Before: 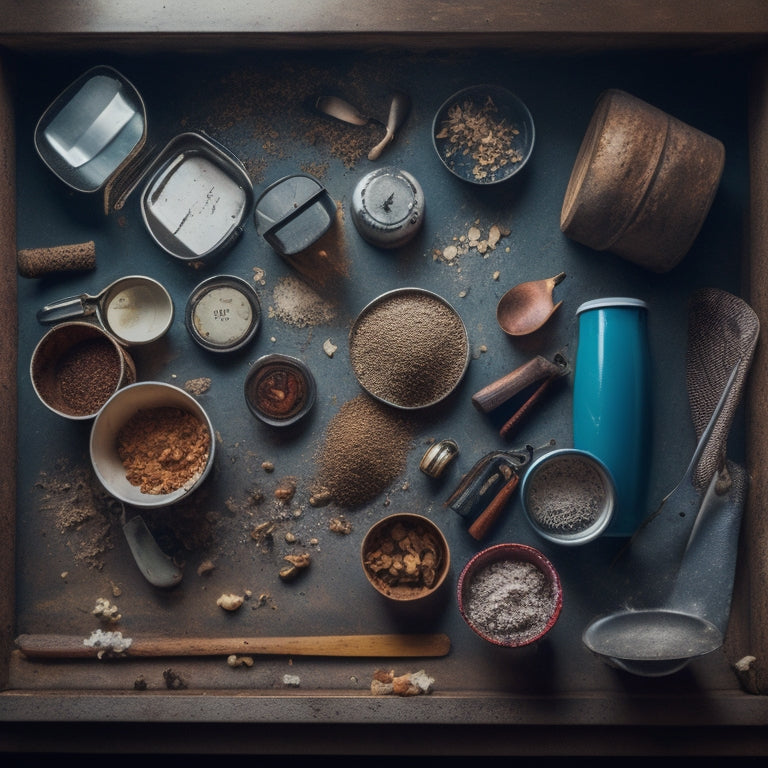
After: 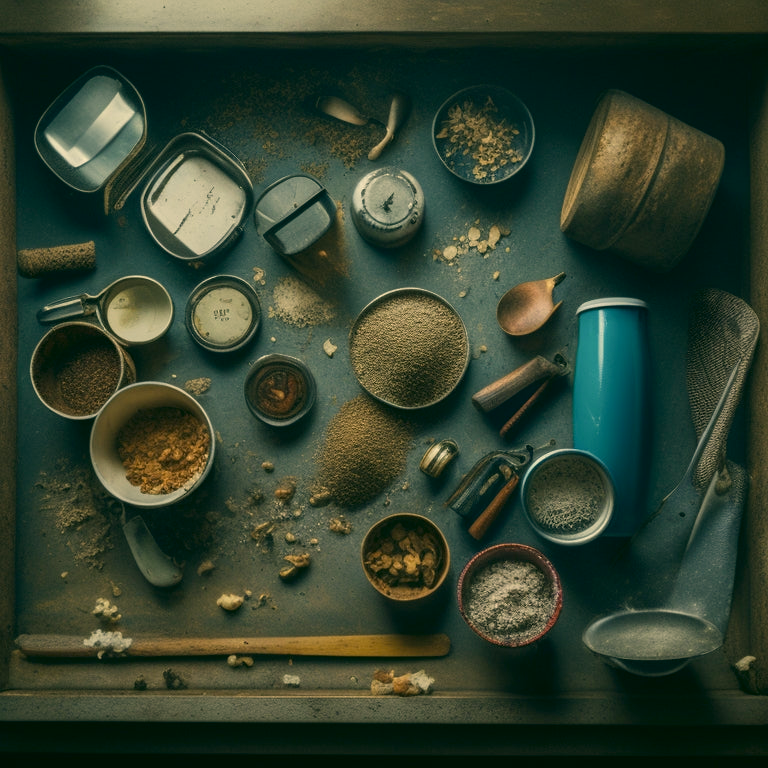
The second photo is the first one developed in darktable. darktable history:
color correction: highlights a* 5.02, highlights b* 24.78, shadows a* -15.91, shadows b* 3.7
